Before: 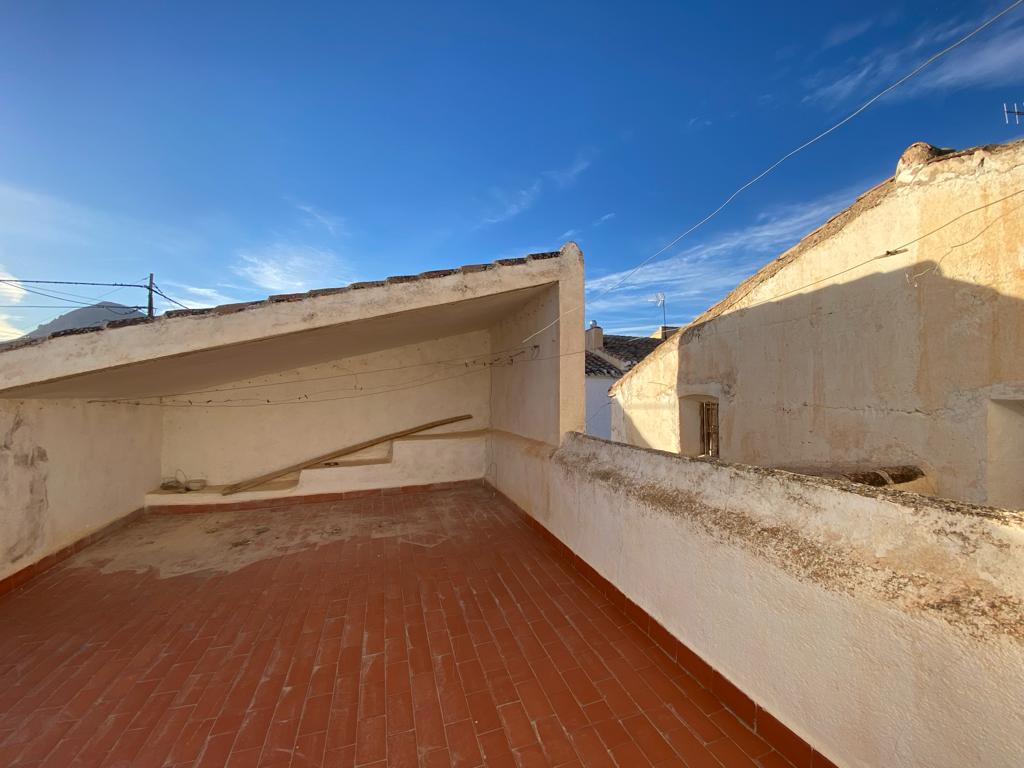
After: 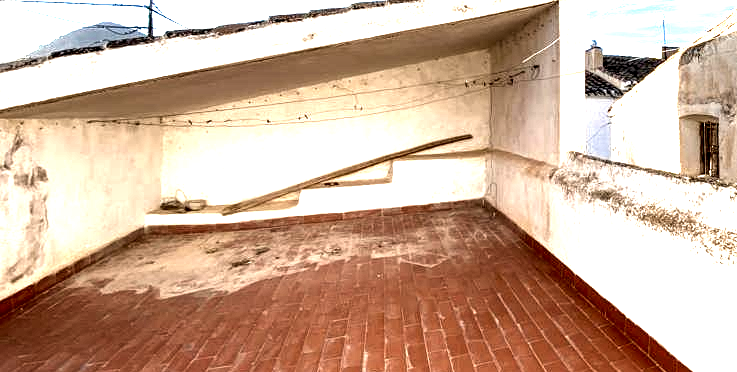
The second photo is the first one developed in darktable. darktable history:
local contrast: shadows 185%, detail 225%
exposure: exposure 2 EV, compensate highlight preservation false
tone equalizer: on, module defaults
crop: top 36.498%, right 27.964%, bottom 14.995%
color correction: saturation 0.8
